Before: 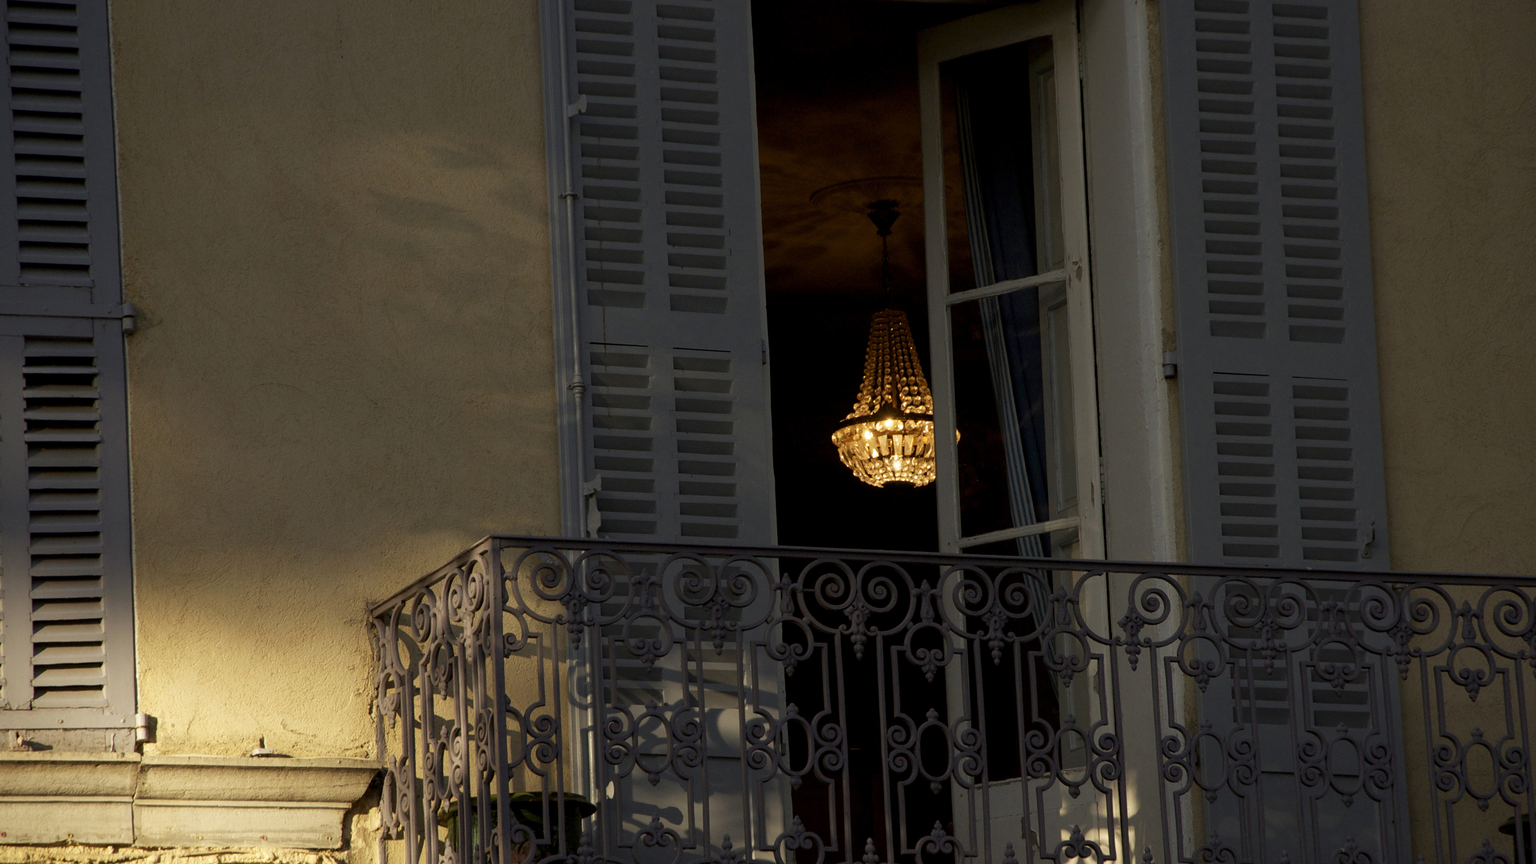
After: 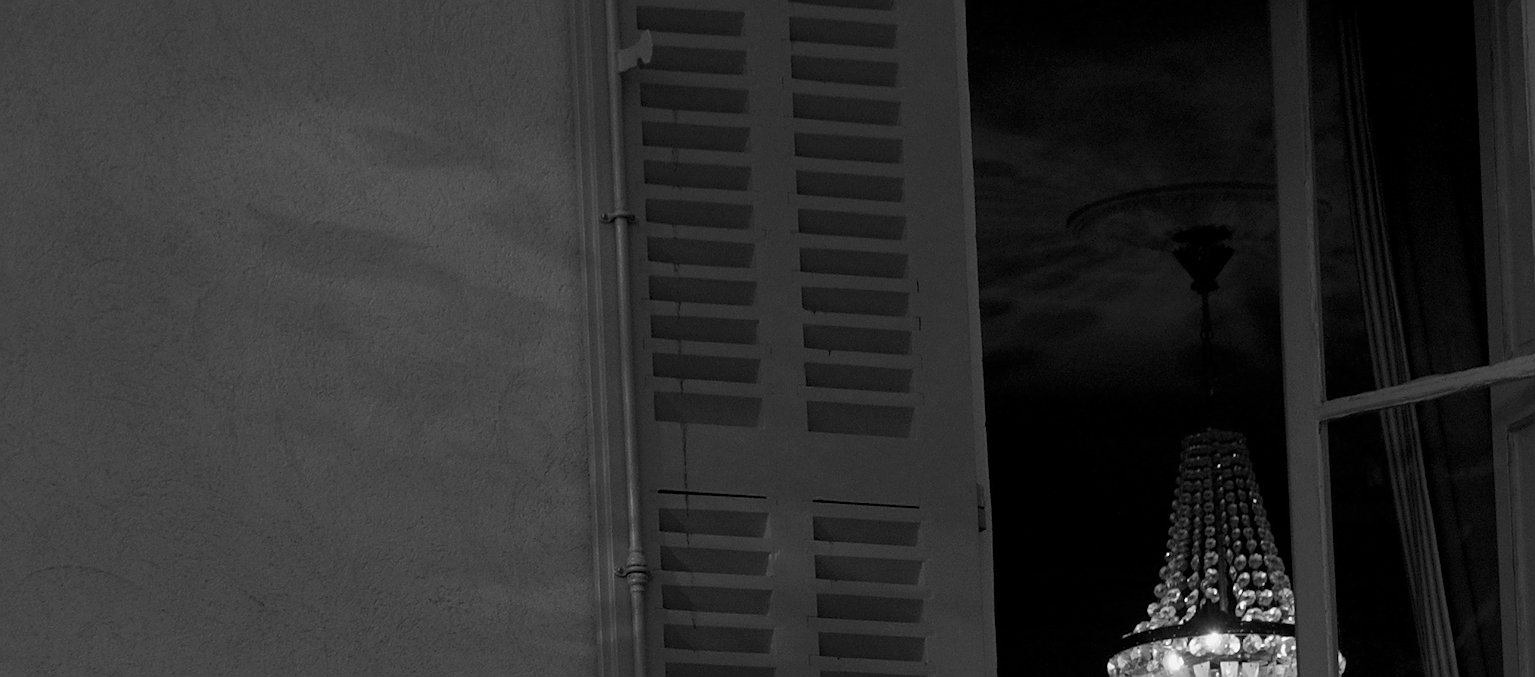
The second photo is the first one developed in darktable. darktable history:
crop: left 15.306%, top 9.065%, right 30.789%, bottom 48.638%
white balance: red 0.931, blue 1.11
sharpen: on, module defaults
monochrome: a 73.58, b 64.21
